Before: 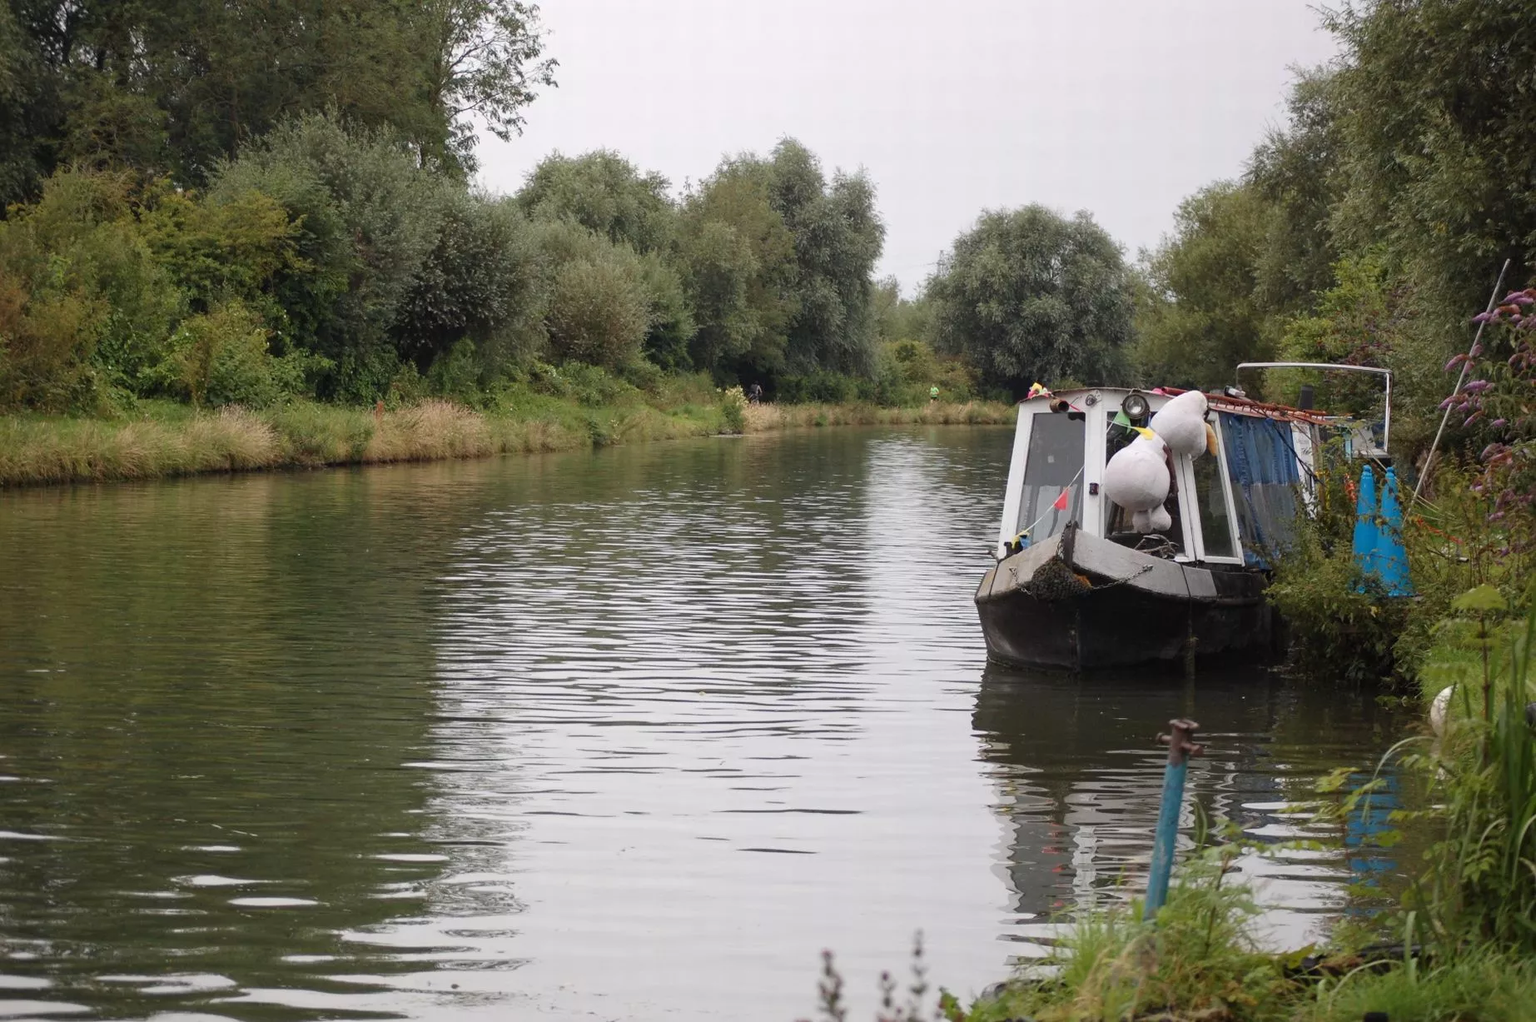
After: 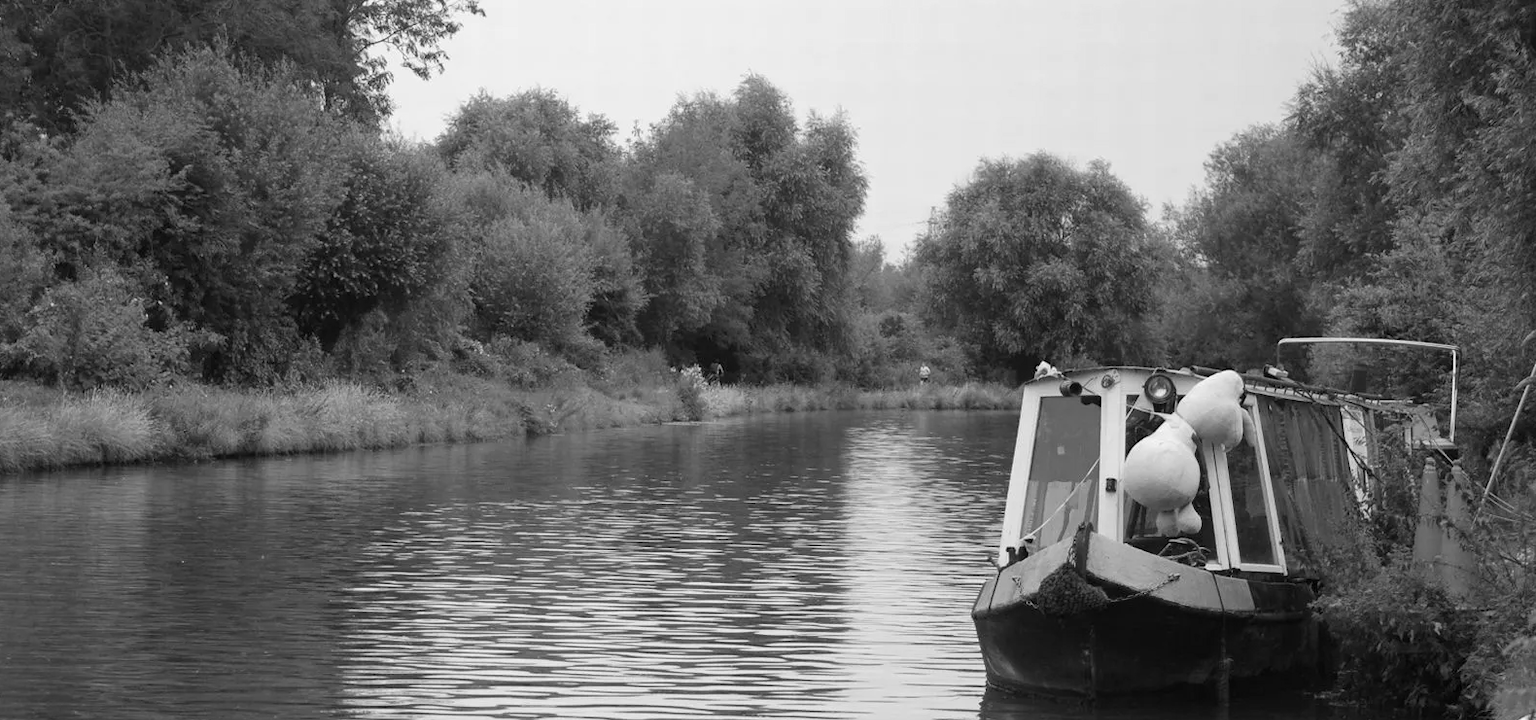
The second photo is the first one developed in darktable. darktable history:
color zones: curves: ch1 [(0, -0.014) (0.143, -0.013) (0.286, -0.013) (0.429, -0.016) (0.571, -0.019) (0.714, -0.015) (0.857, 0.002) (1, -0.014)]
crop and rotate: left 9.345%, top 7.22%, right 4.982%, bottom 32.331%
